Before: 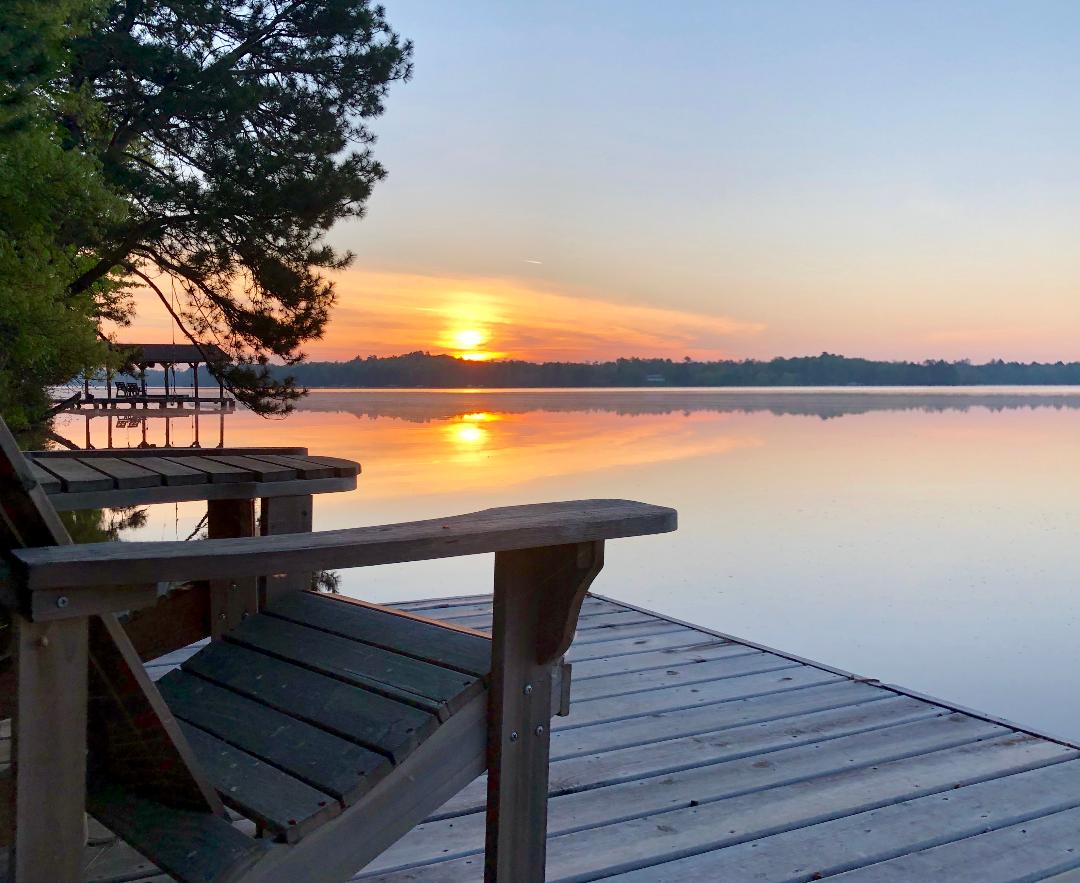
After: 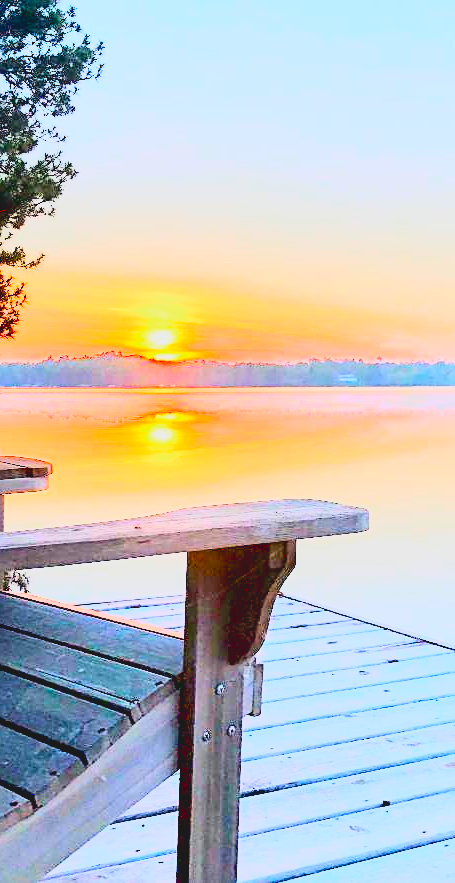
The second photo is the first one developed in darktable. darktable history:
crop: left 28.546%, right 29.312%
base curve: curves: ch0 [(0, 0) (0.007, 0.004) (0.027, 0.03) (0.046, 0.07) (0.207, 0.54) (0.442, 0.872) (0.673, 0.972) (1, 1)]
contrast brightness saturation: contrast -0.183, saturation 0.189
exposure: black level correction 0.006, exposure 2.081 EV, compensate exposure bias true, compensate highlight preservation false
sharpen: on, module defaults
